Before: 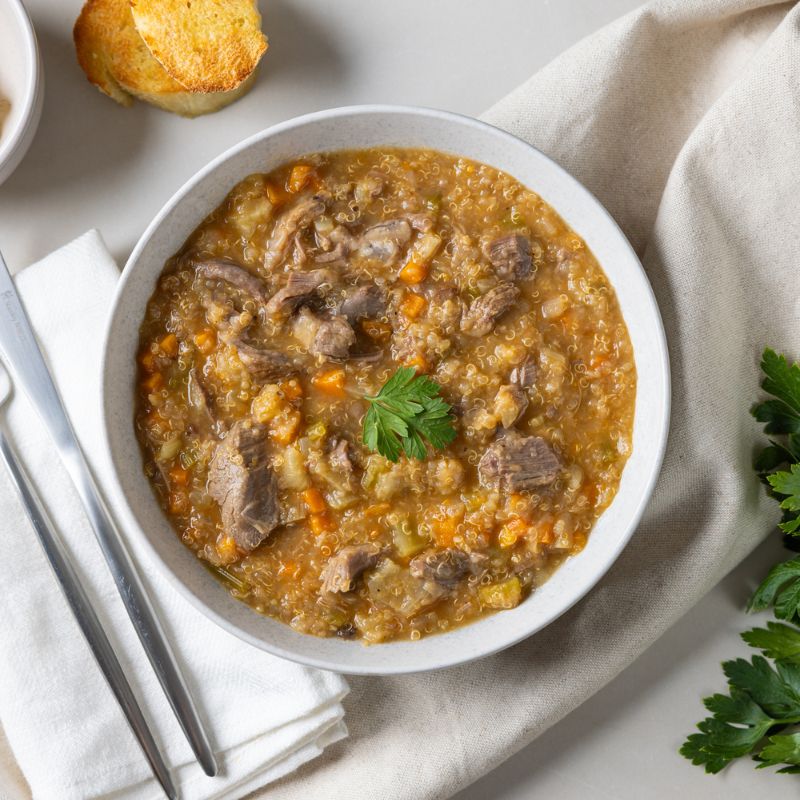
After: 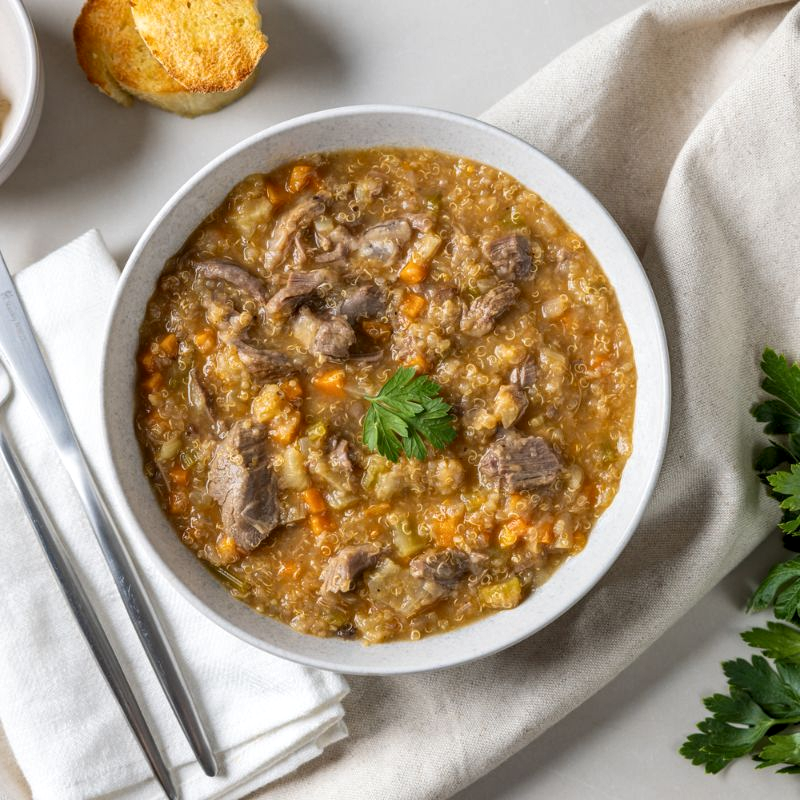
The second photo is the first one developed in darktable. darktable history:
local contrast: on, module defaults
rotate and perspective: automatic cropping original format, crop left 0, crop top 0
